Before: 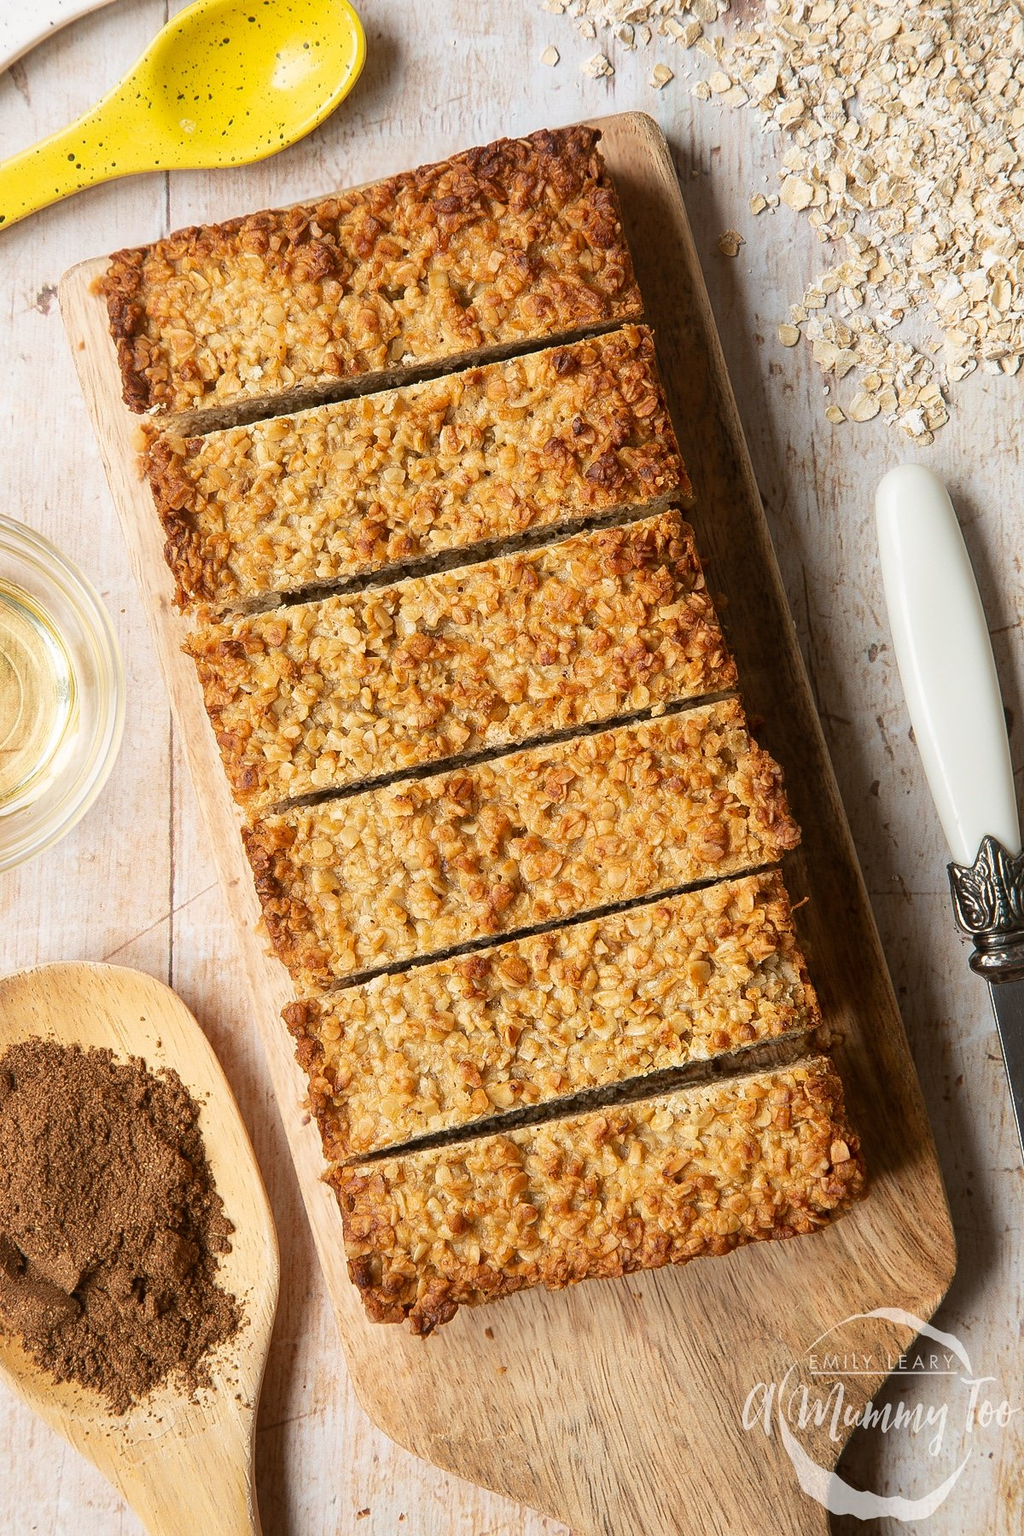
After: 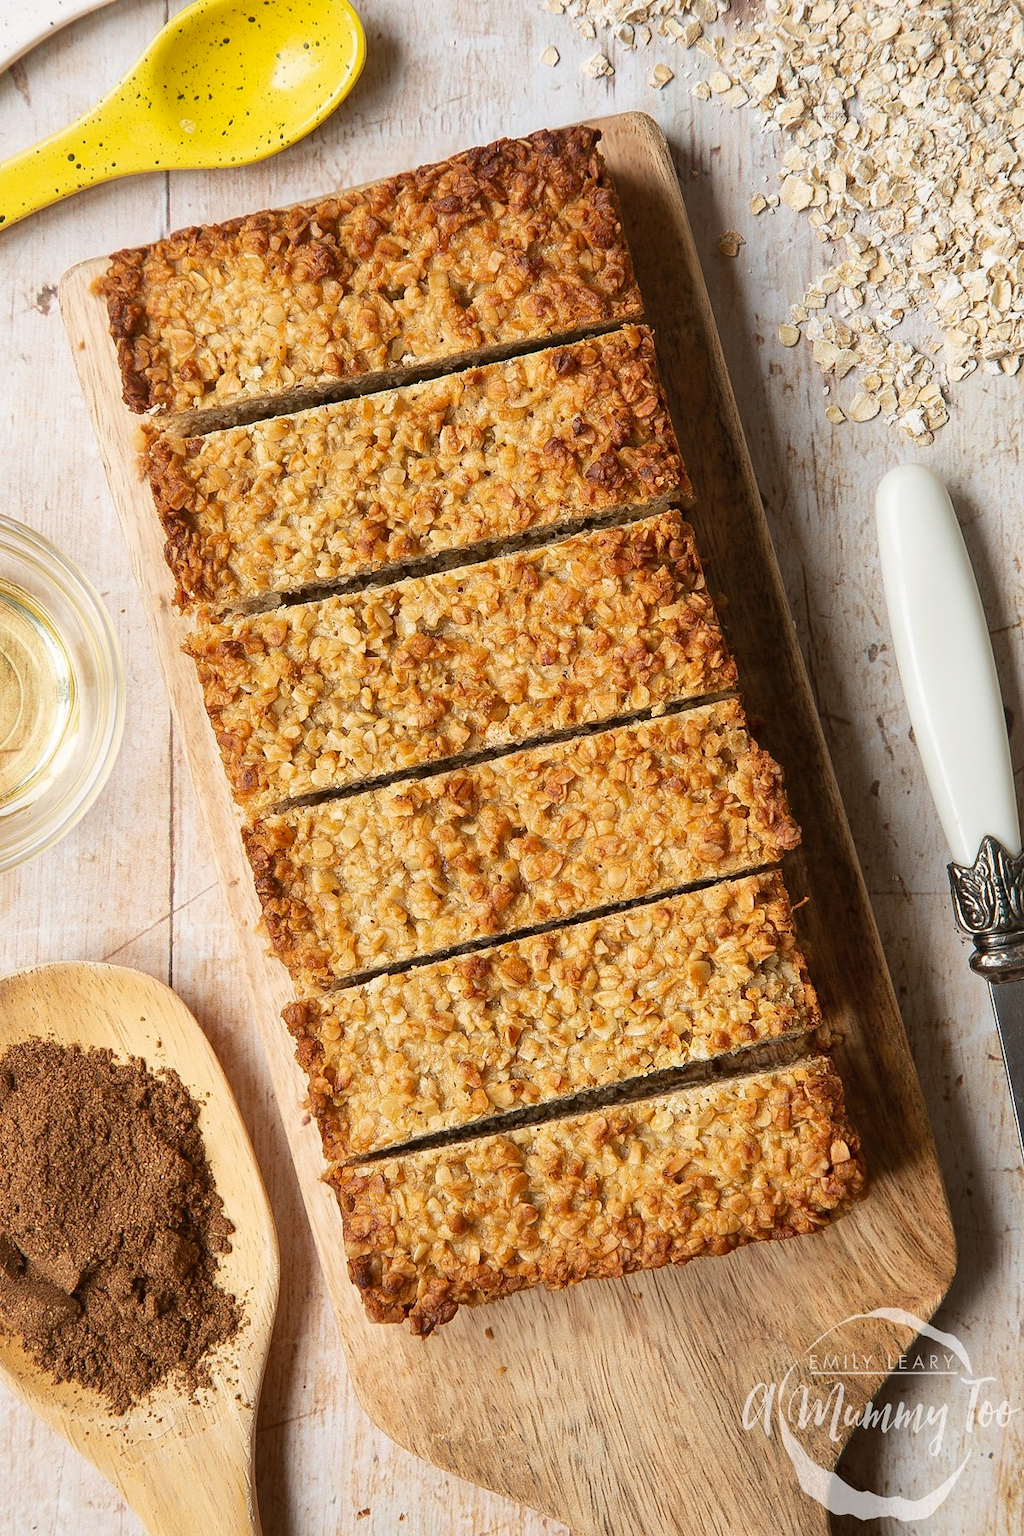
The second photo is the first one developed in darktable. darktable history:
shadows and highlights: shadows 73.64, highlights -24.2, soften with gaussian
